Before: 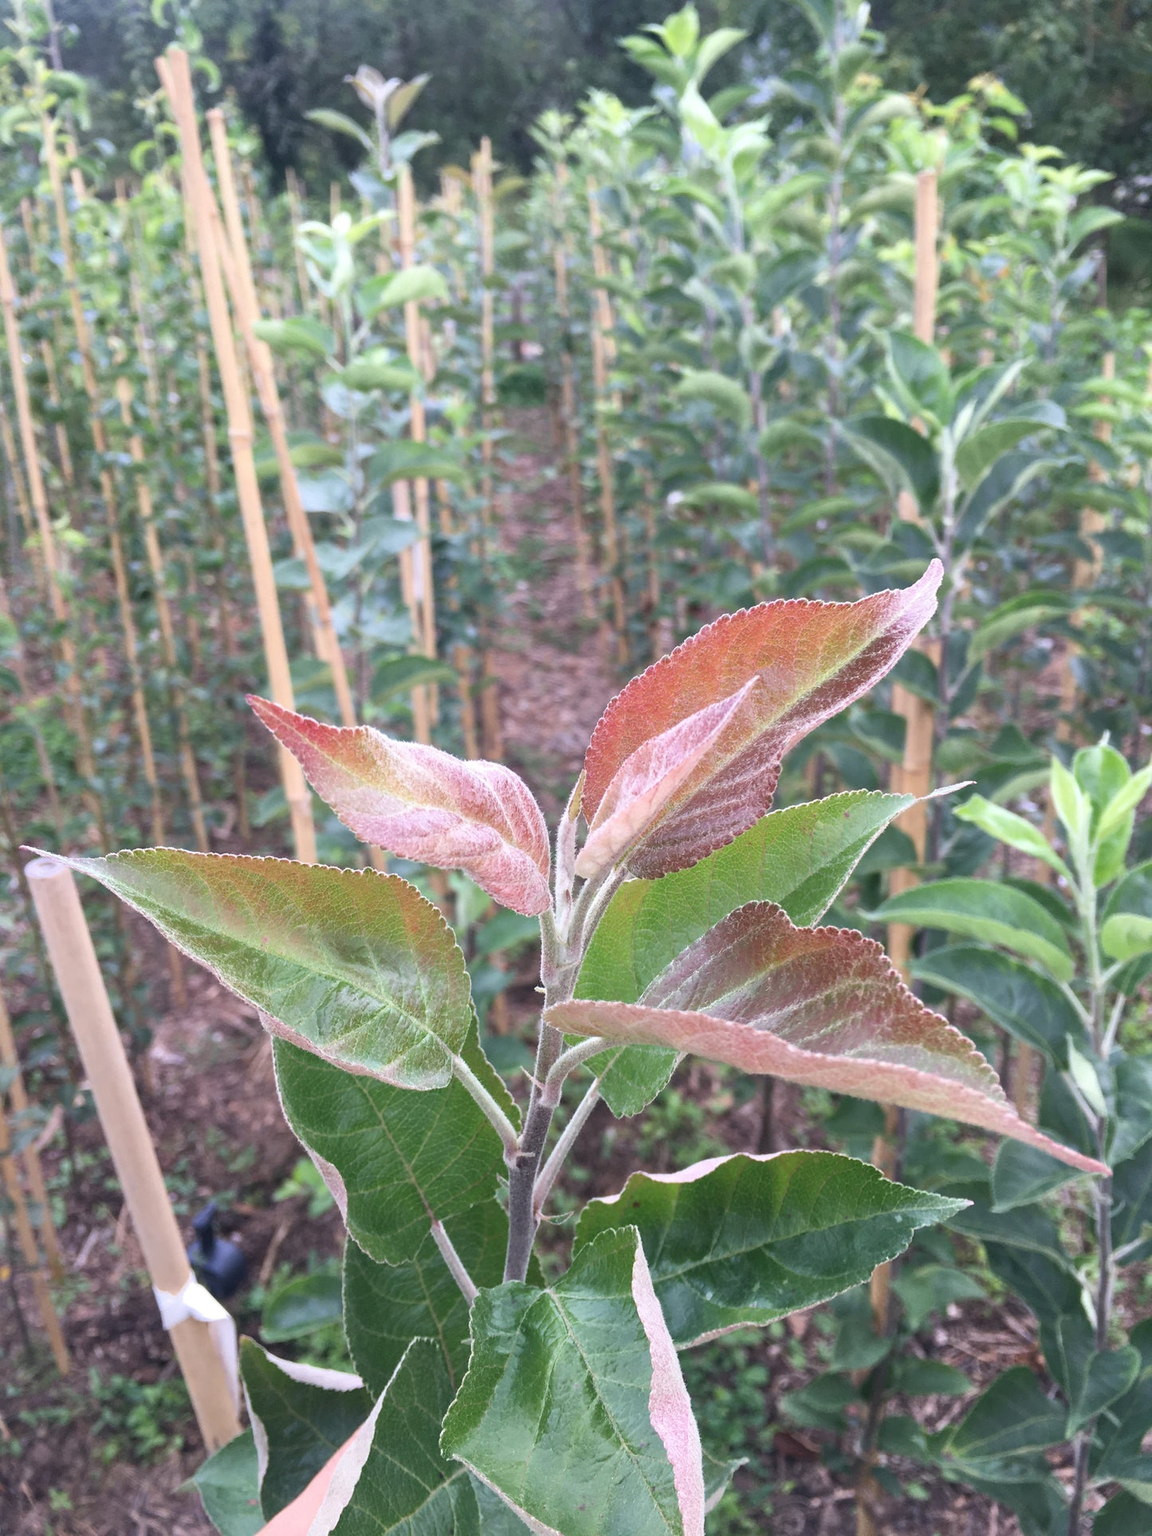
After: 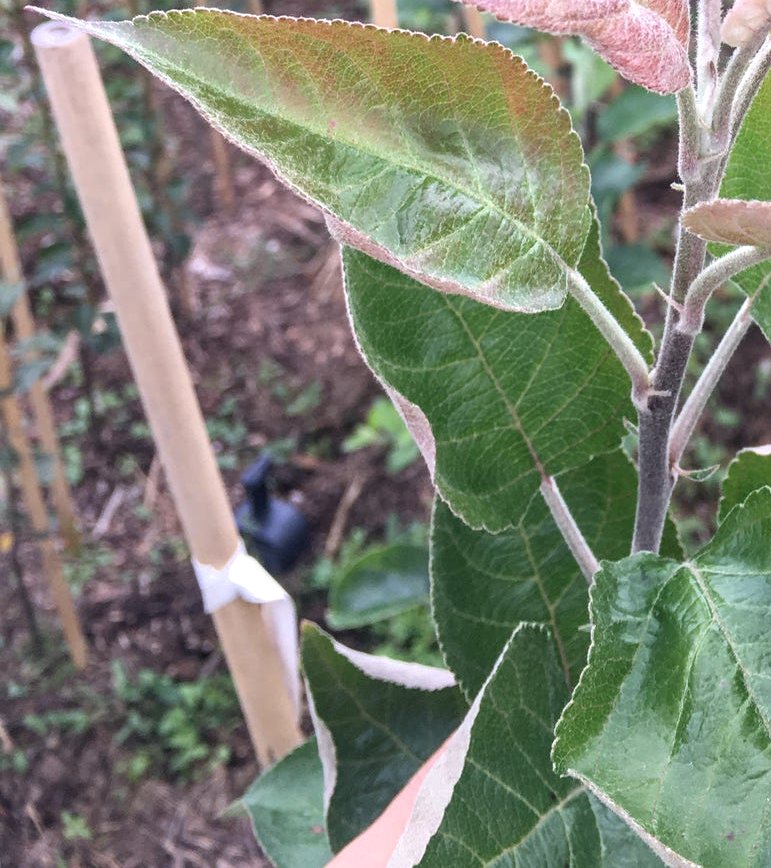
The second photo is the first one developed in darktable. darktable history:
local contrast: detail 130%
crop and rotate: top 54.778%, right 46.61%, bottom 0.159%
